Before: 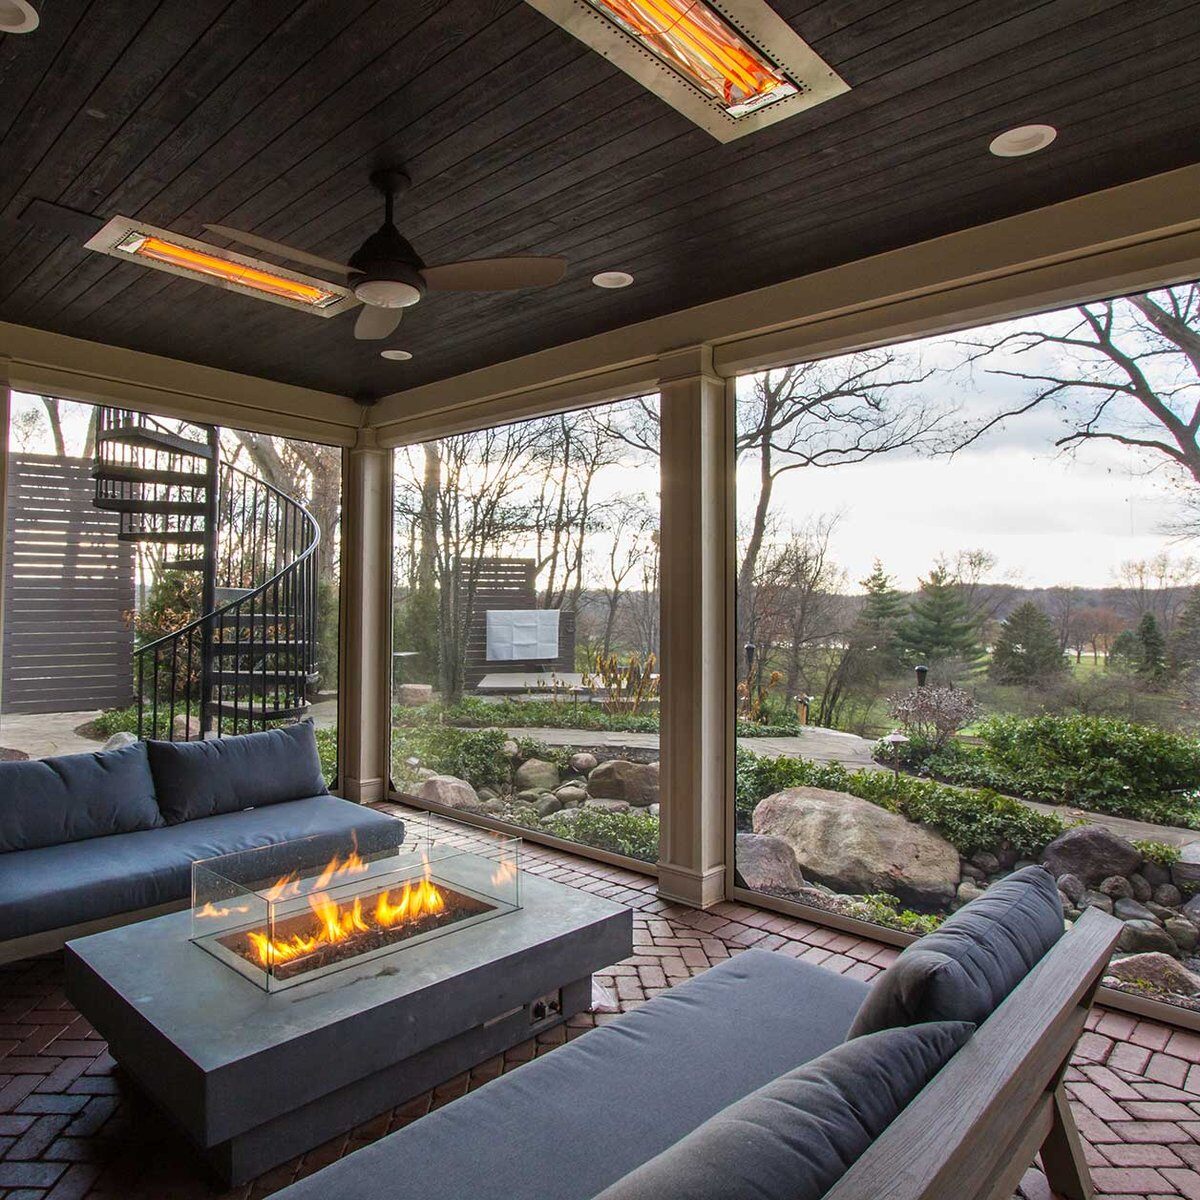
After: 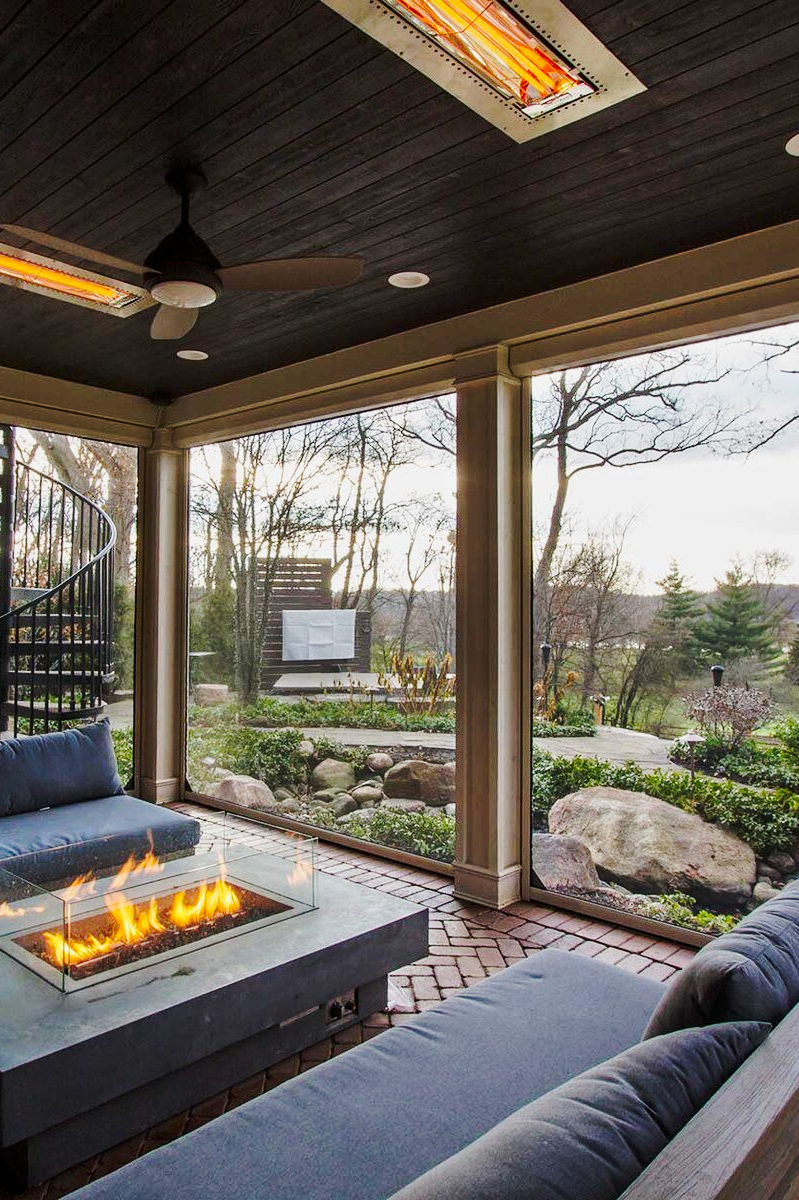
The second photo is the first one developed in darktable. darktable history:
crop: left 17.059%, right 16.291%
tone curve: curves: ch0 [(0.017, 0) (0.107, 0.071) (0.295, 0.264) (0.447, 0.507) (0.54, 0.618) (0.733, 0.791) (0.879, 0.898) (1, 0.97)]; ch1 [(0, 0) (0.393, 0.415) (0.447, 0.448) (0.485, 0.497) (0.523, 0.515) (0.544, 0.55) (0.59, 0.609) (0.686, 0.686) (1, 1)]; ch2 [(0, 0) (0.369, 0.388) (0.449, 0.431) (0.499, 0.5) (0.521, 0.505) (0.53, 0.538) (0.579, 0.601) (0.669, 0.733) (1, 1)], preserve colors none
